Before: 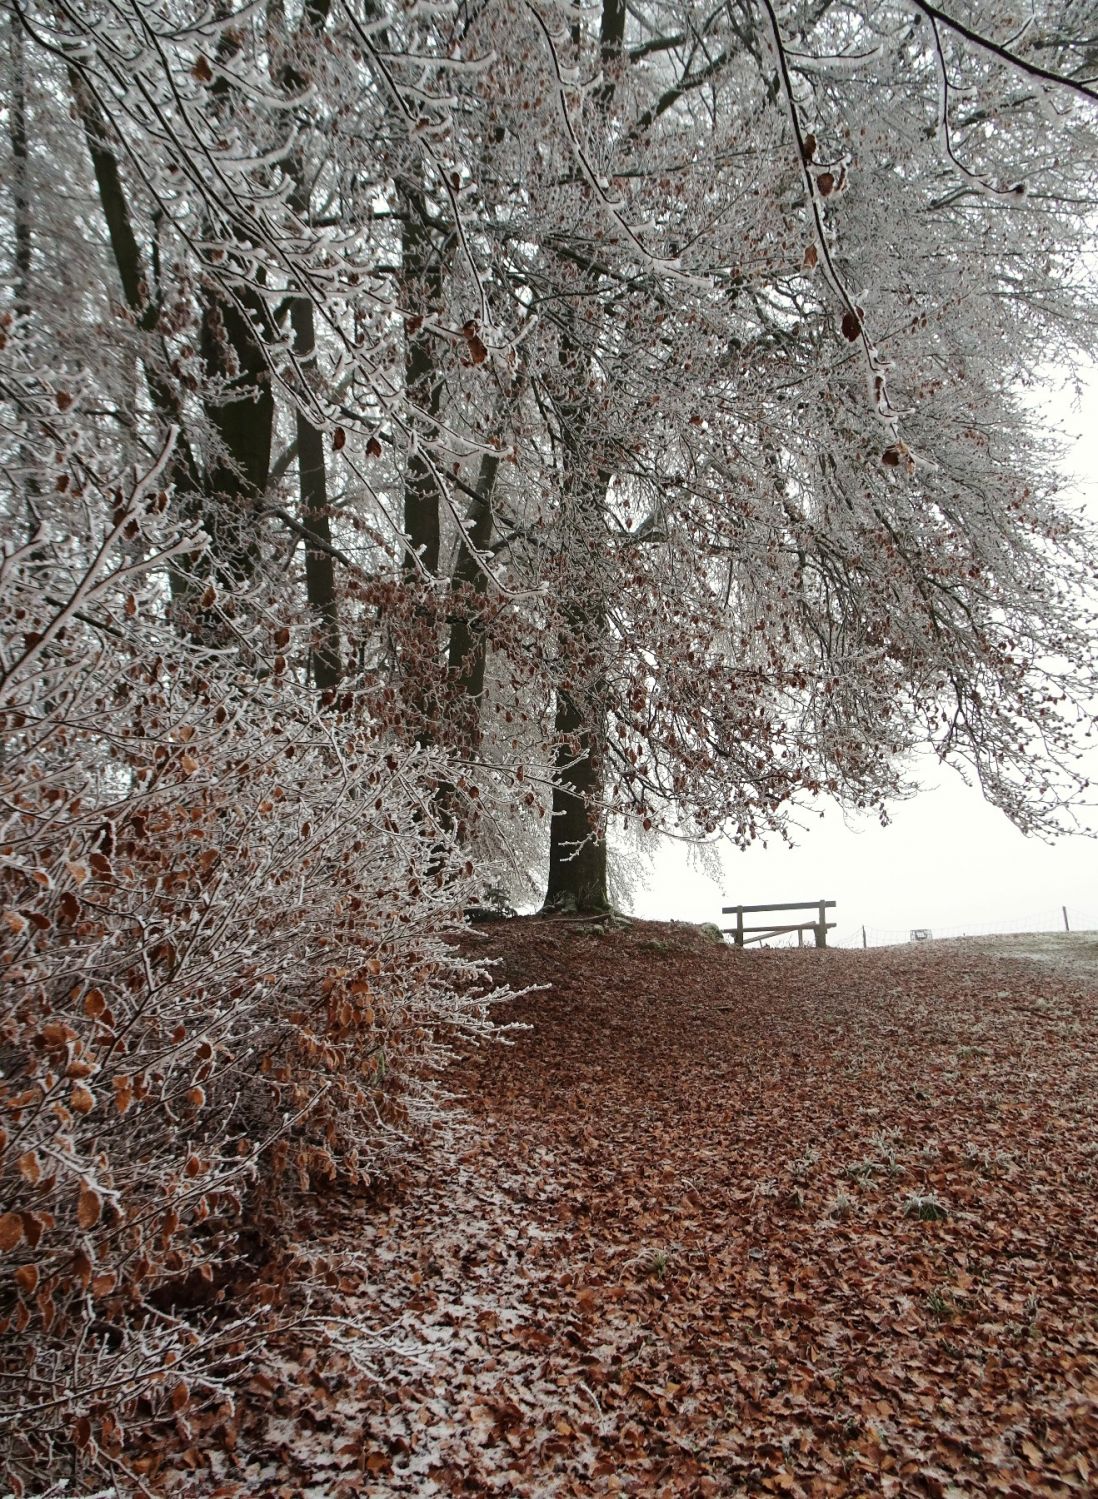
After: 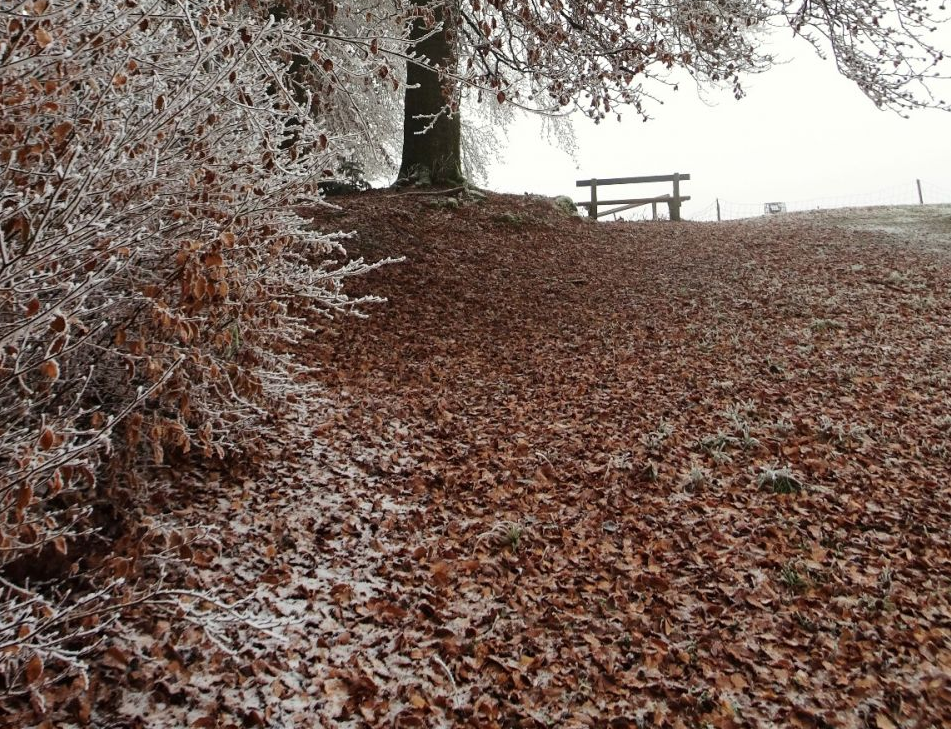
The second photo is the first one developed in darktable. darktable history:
crop and rotate: left 13.322%, top 48.516%, bottom 2.801%
